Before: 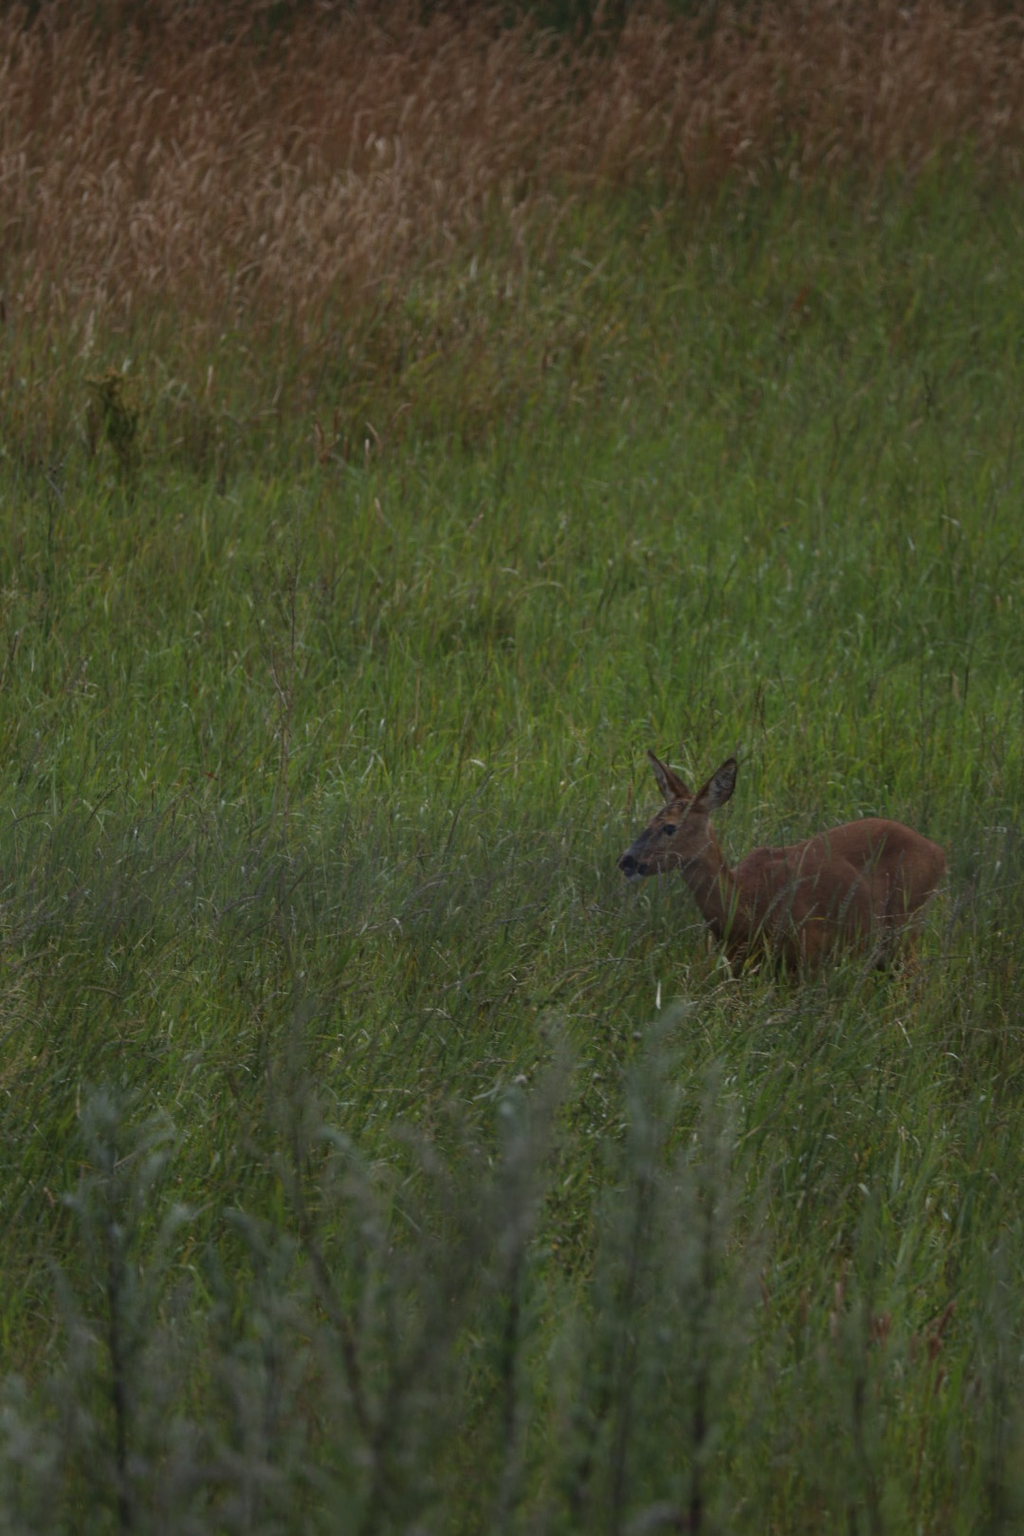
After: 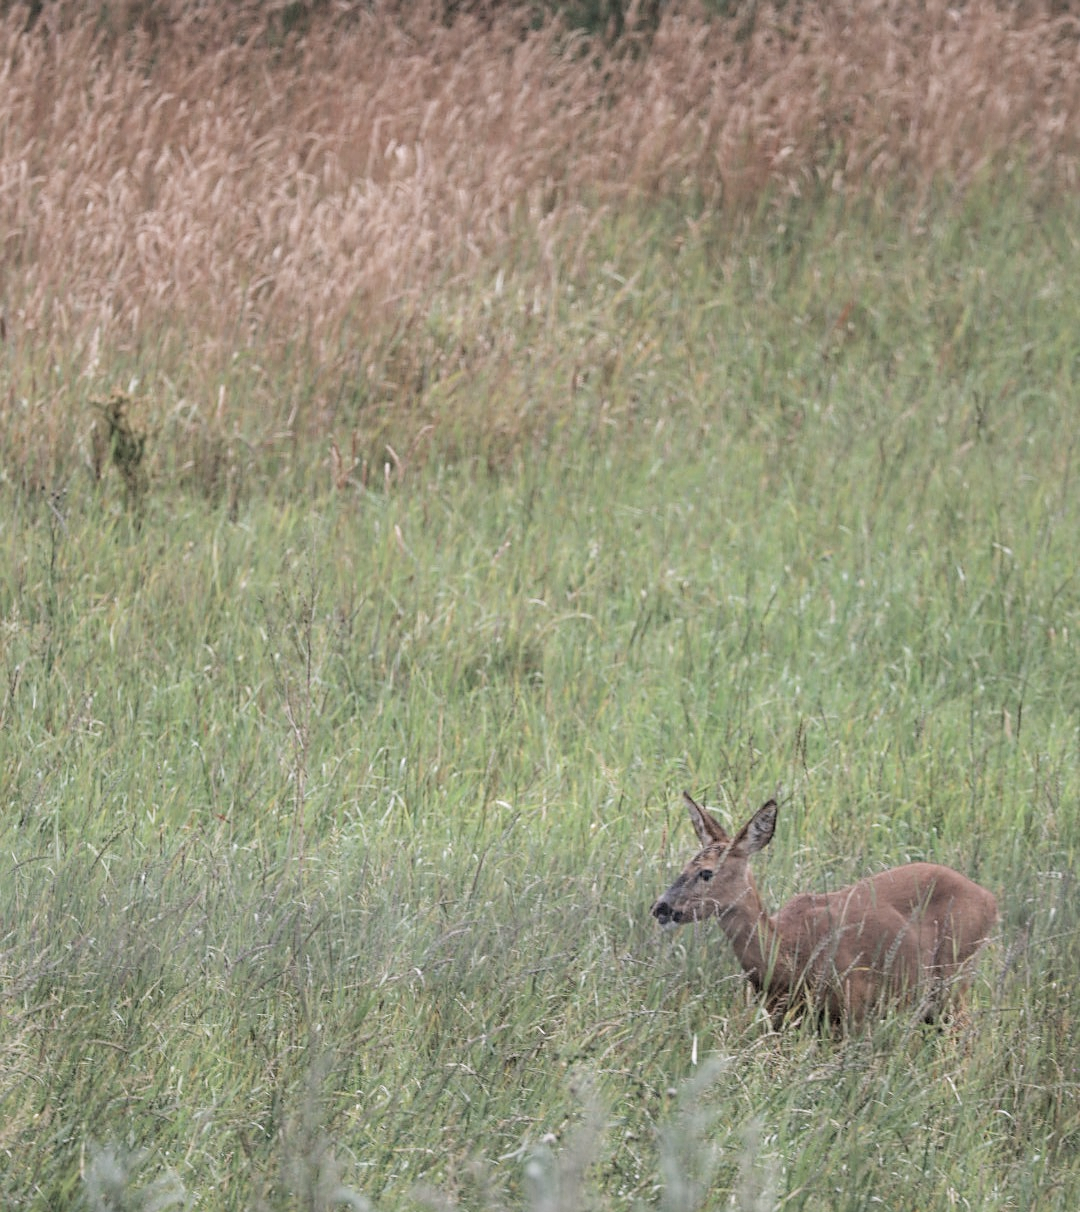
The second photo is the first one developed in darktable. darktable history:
exposure: black level correction 0, exposure 1.625 EV, compensate exposure bias true, compensate highlight preservation false
sharpen: radius 1.864, amount 0.398, threshold 1.271
contrast brightness saturation: brightness 0.18, saturation -0.5
white balance: red 1.05, blue 1.072
crop: bottom 24.967%
filmic rgb: black relative exposure -7.65 EV, white relative exposure 4.56 EV, hardness 3.61
local contrast: on, module defaults
